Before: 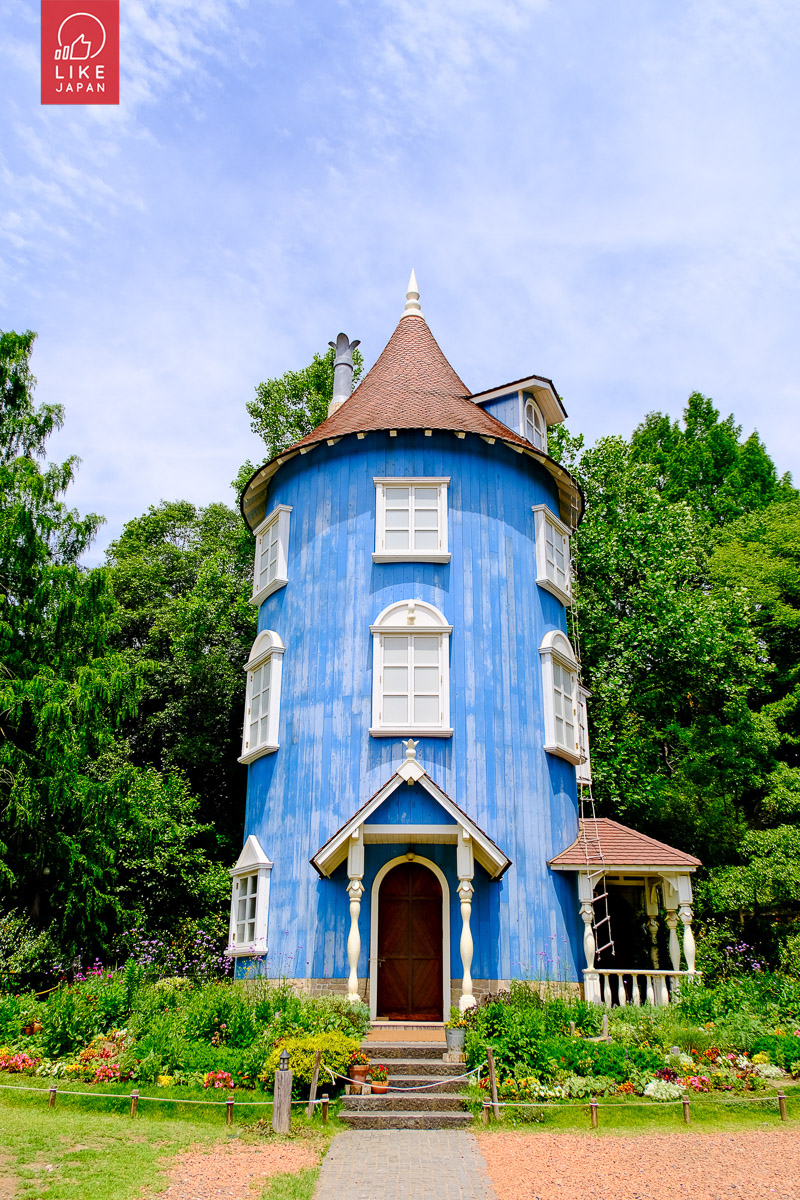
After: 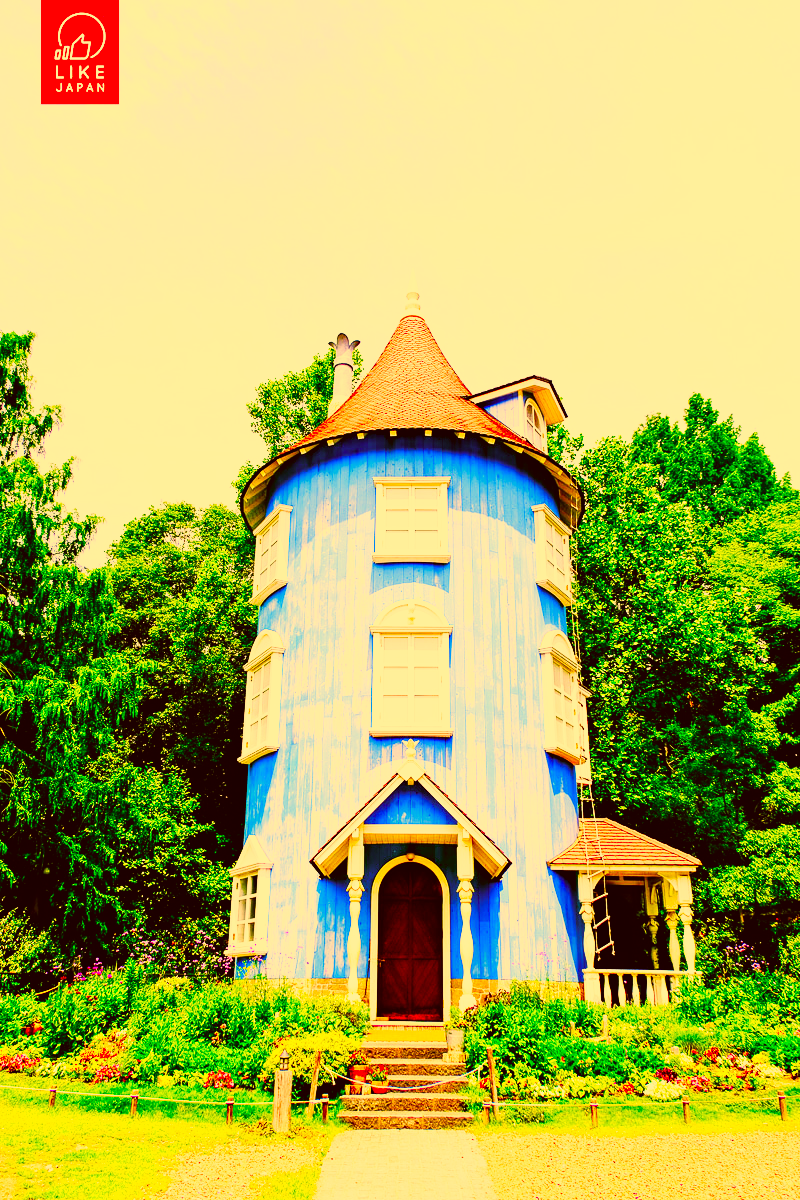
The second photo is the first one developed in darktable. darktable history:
color correction: highlights a* 10.44, highlights b* 30.04, shadows a* 2.73, shadows b* 17.51, saturation 1.72
base curve: curves: ch0 [(0, 0) (0.007, 0.004) (0.027, 0.03) (0.046, 0.07) (0.207, 0.54) (0.442, 0.872) (0.673, 0.972) (1, 1)], preserve colors none
